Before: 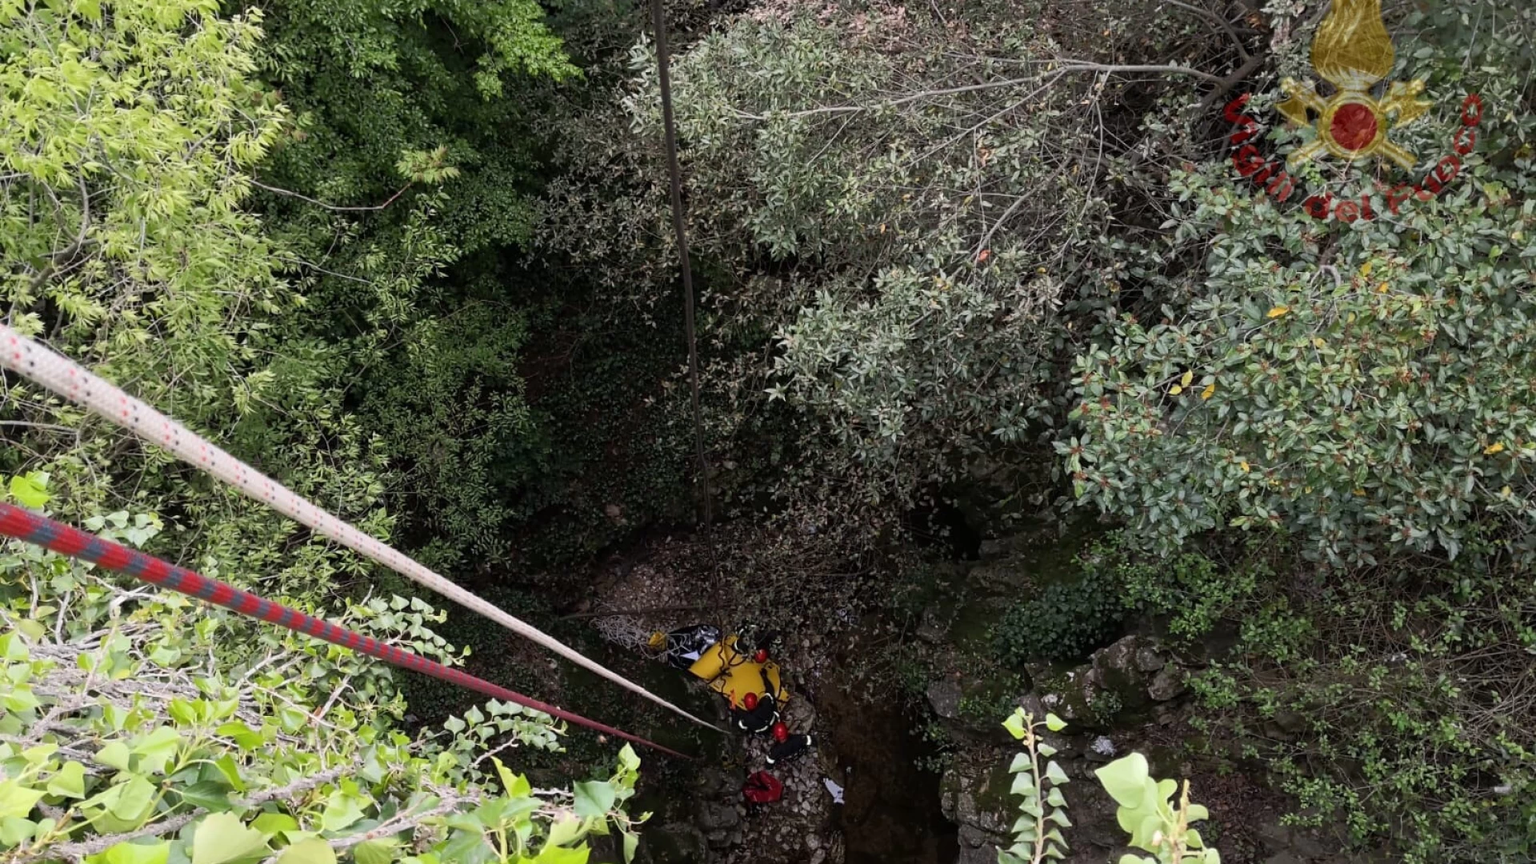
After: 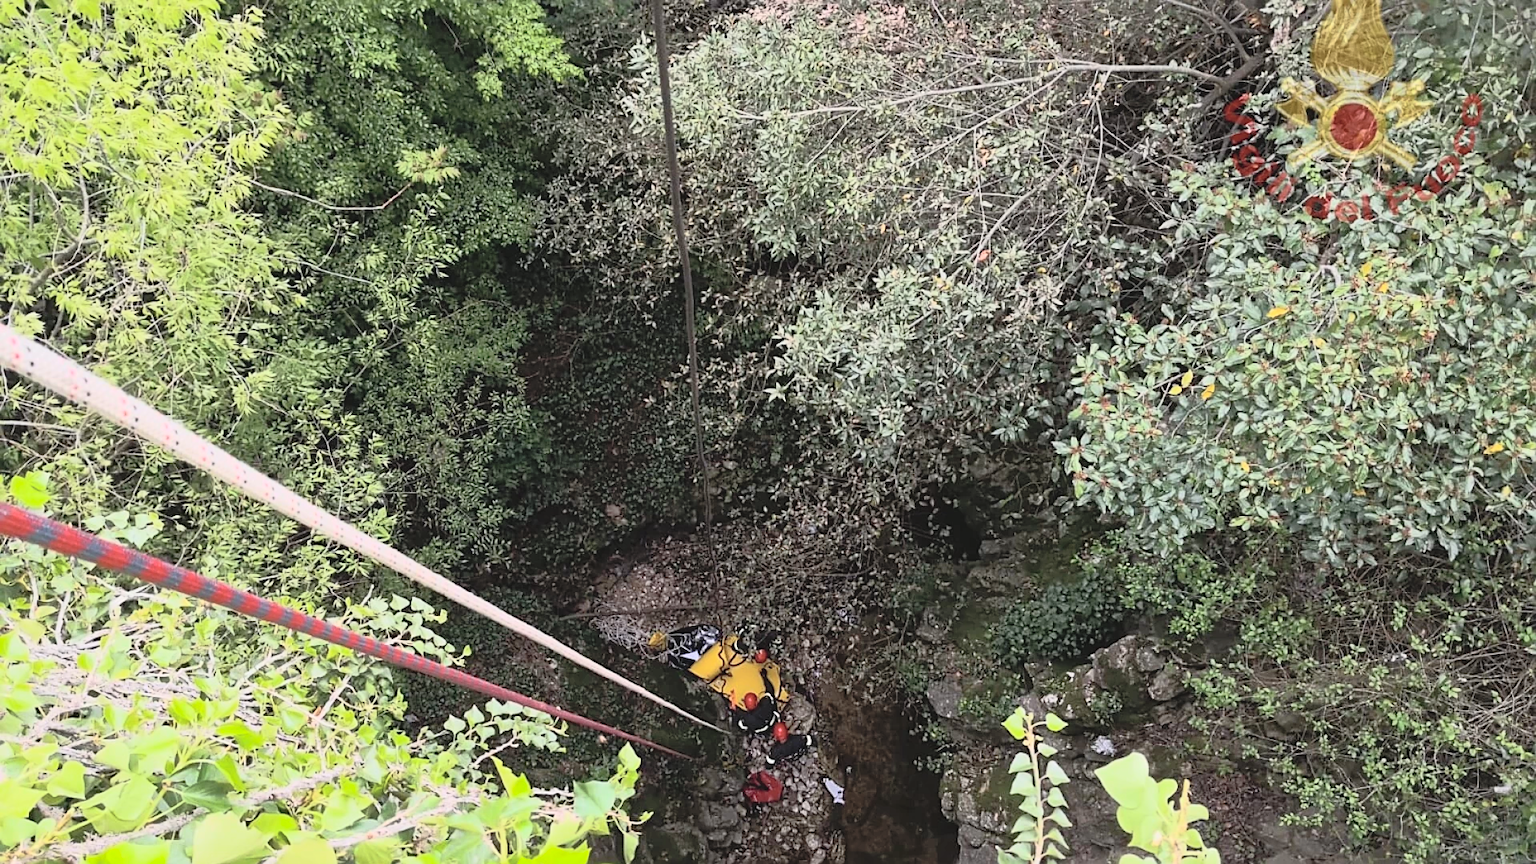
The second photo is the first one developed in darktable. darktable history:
tone curve: curves: ch0 [(0, 0.052) (0.207, 0.35) (0.392, 0.592) (0.54, 0.803) (0.725, 0.922) (0.99, 0.974)], color space Lab, independent channels, preserve colors none
shadows and highlights: on, module defaults
sharpen: on, module defaults
